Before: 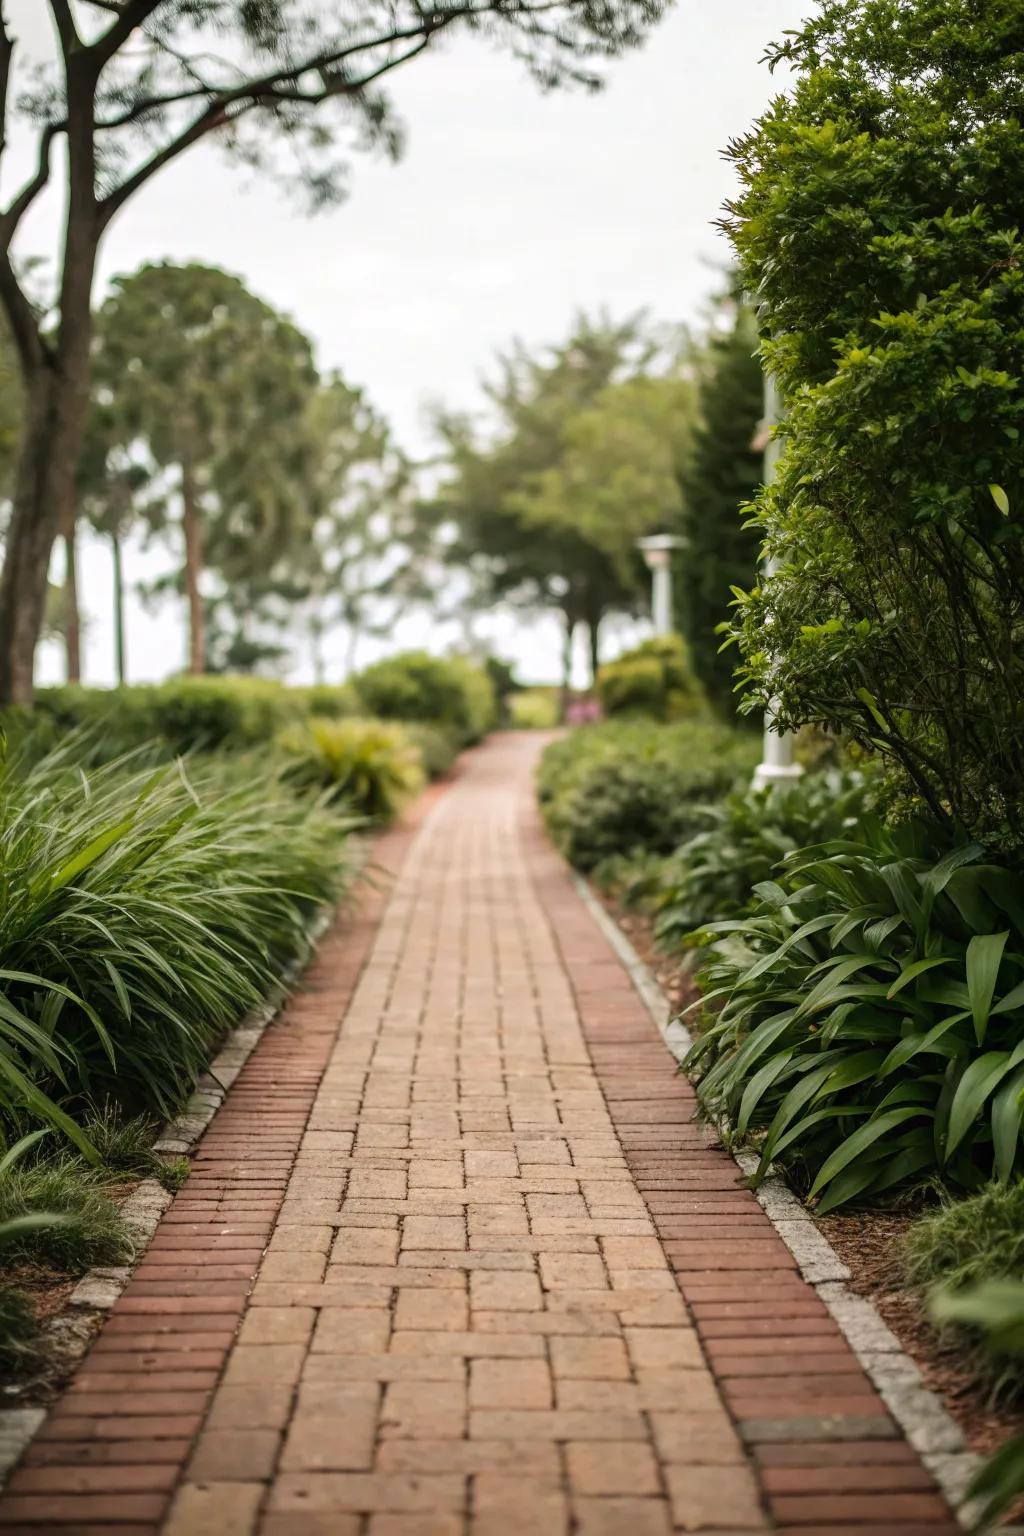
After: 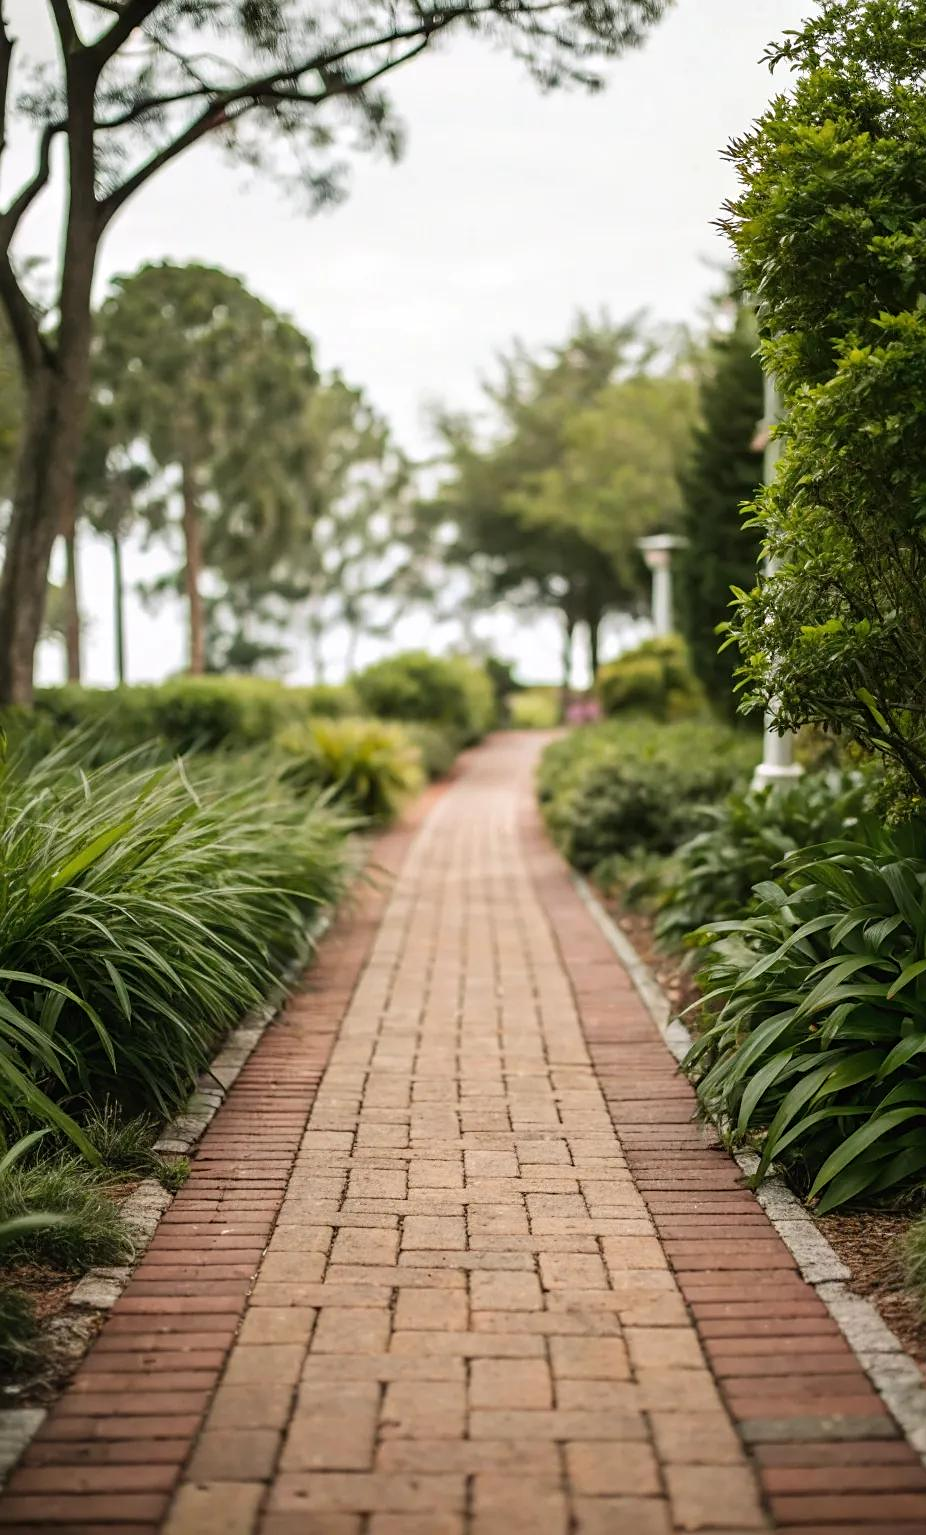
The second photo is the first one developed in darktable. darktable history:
sharpen: amount 0.2
crop: right 9.509%, bottom 0.031%
